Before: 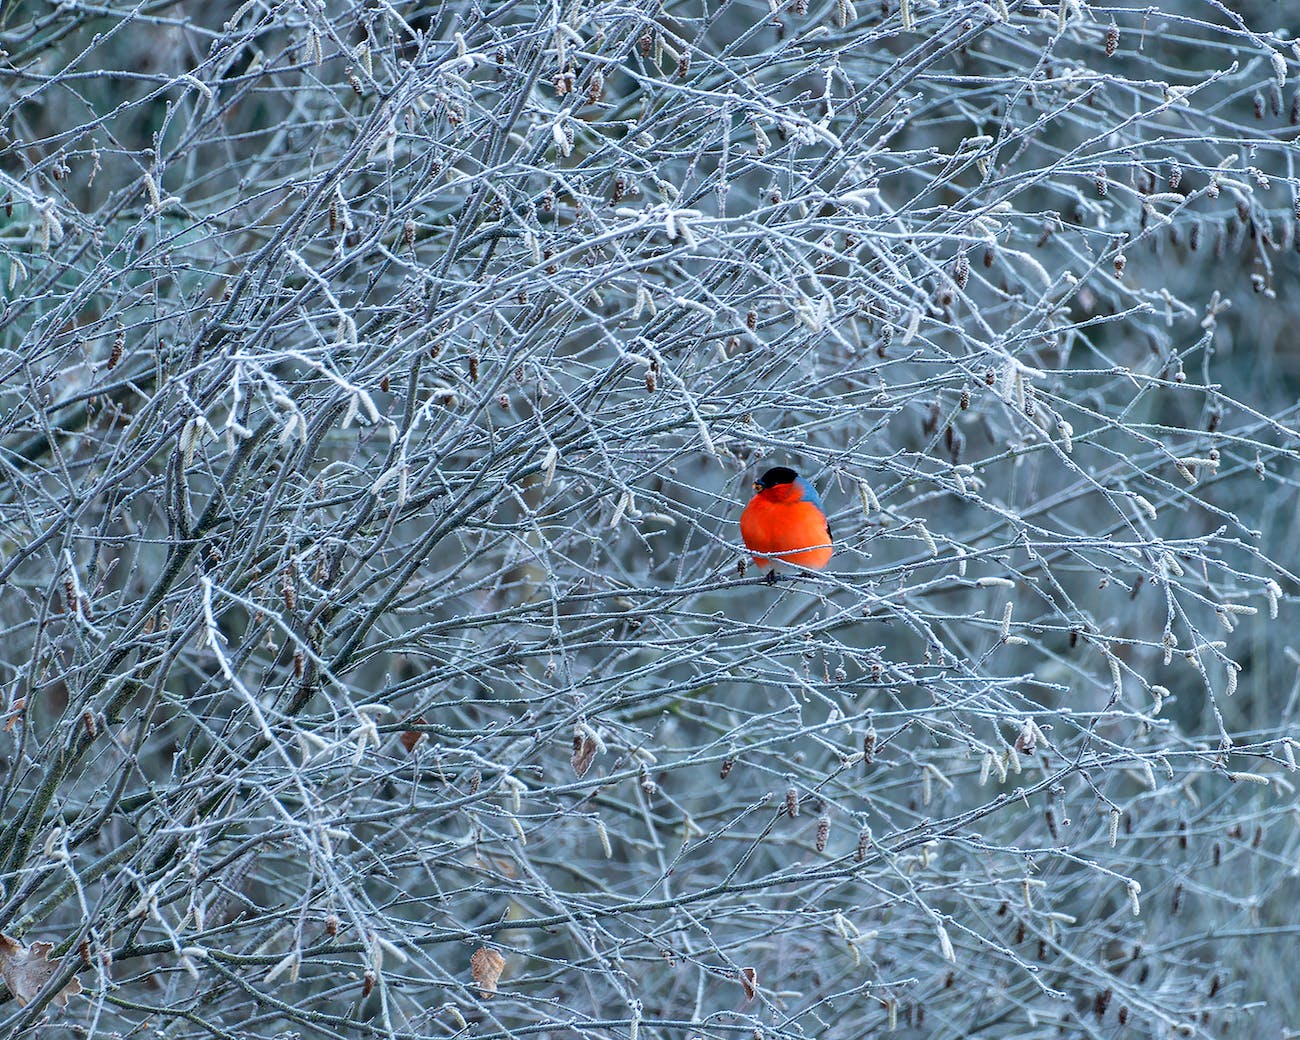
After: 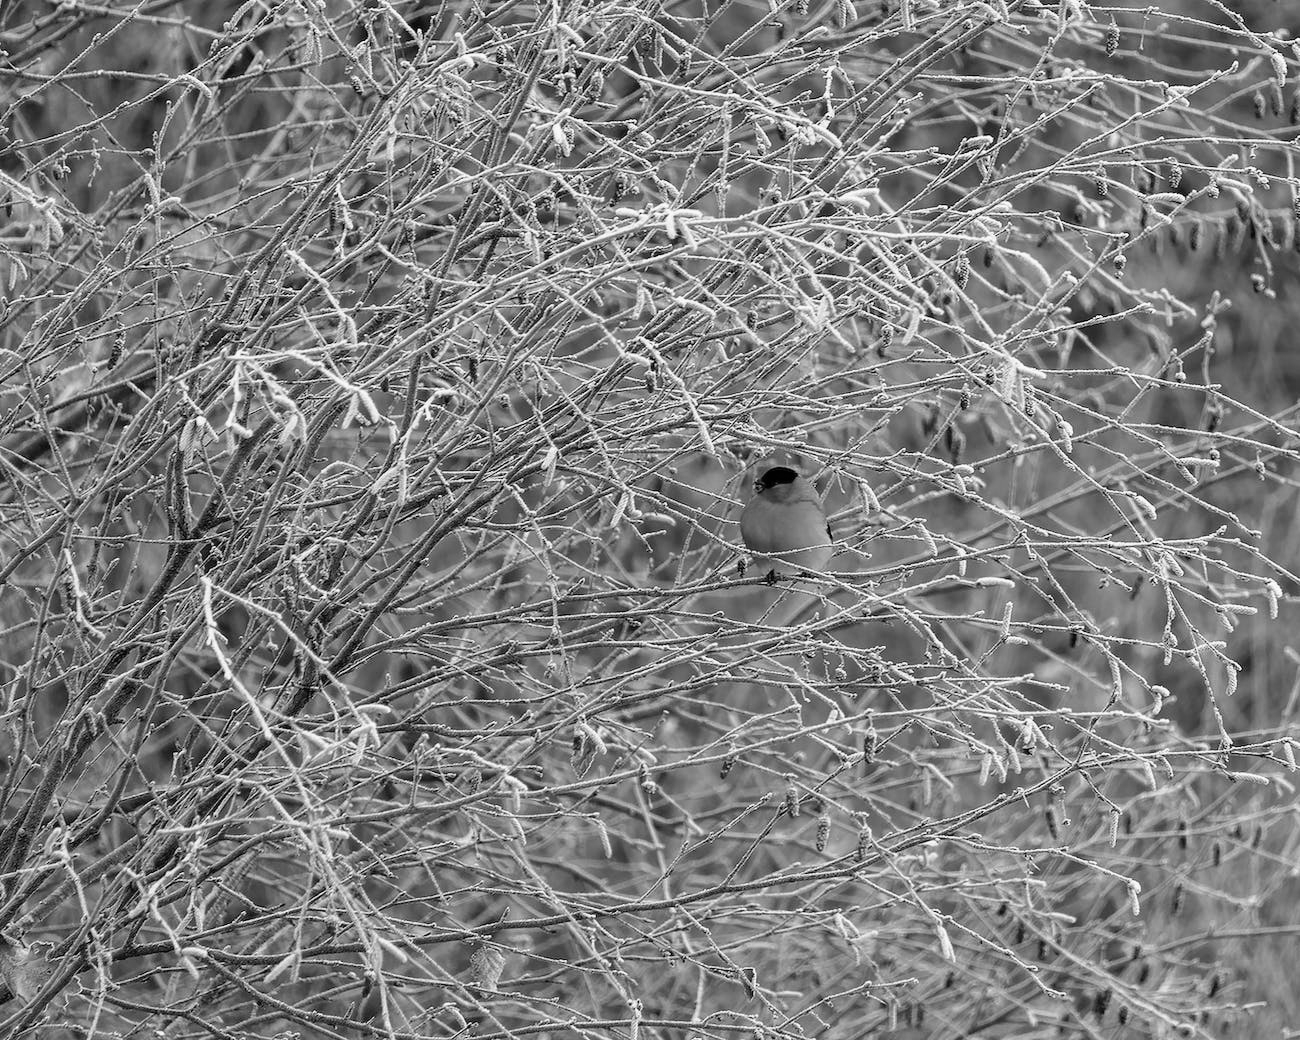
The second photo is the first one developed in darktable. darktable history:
white balance: red 0.871, blue 1.249
monochrome: on, module defaults
